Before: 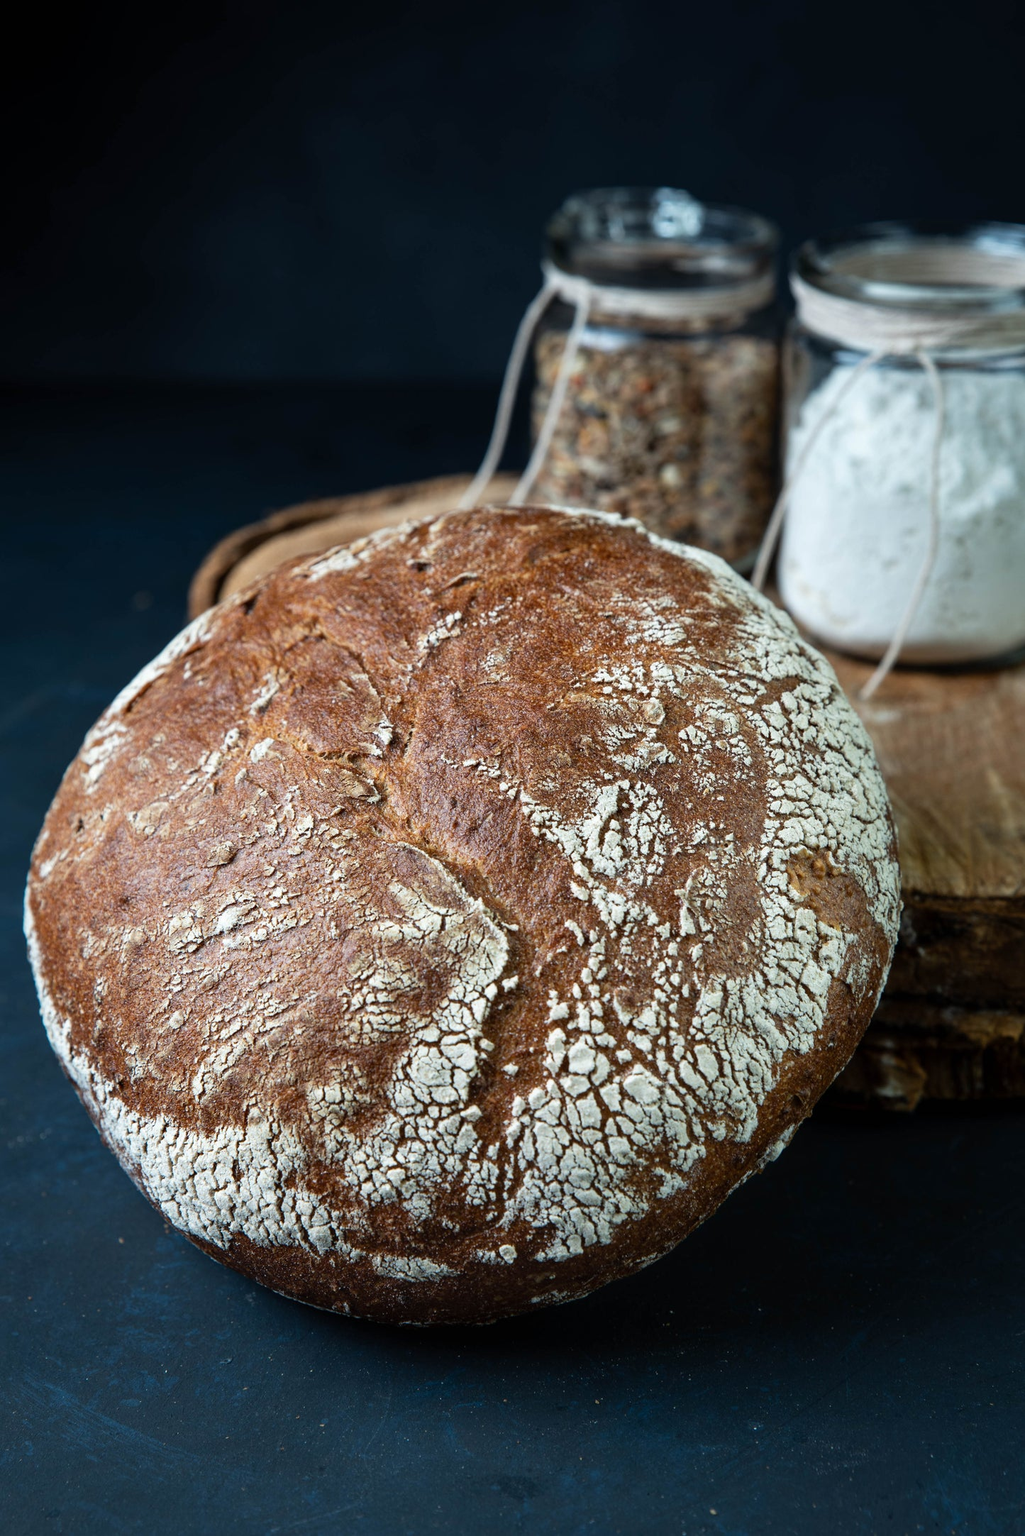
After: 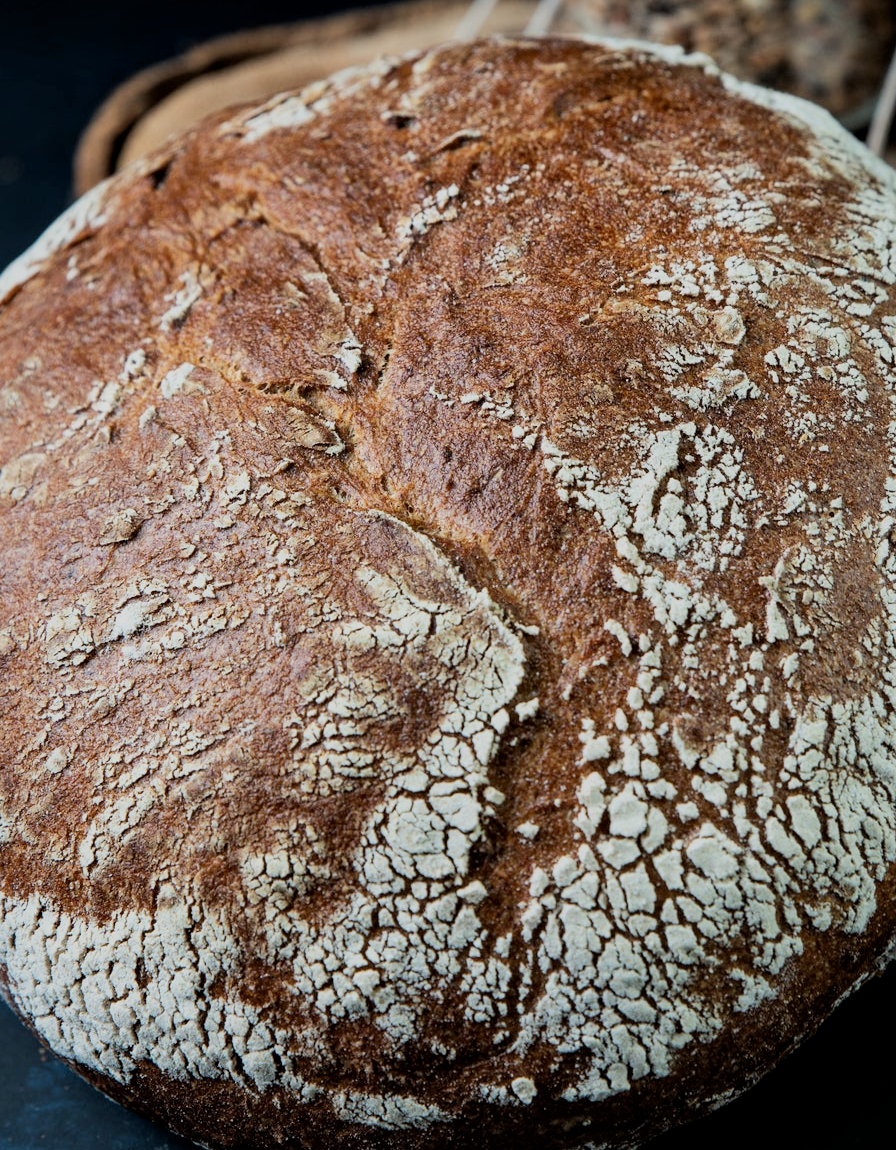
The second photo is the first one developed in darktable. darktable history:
local contrast: mode bilateral grid, contrast 20, coarseness 50, detail 130%, midtone range 0.2
filmic rgb: black relative exposure -7.48 EV, white relative exposure 4.83 EV, hardness 3.4, color science v6 (2022)
crop: left 13.312%, top 31.28%, right 24.627%, bottom 15.582%
